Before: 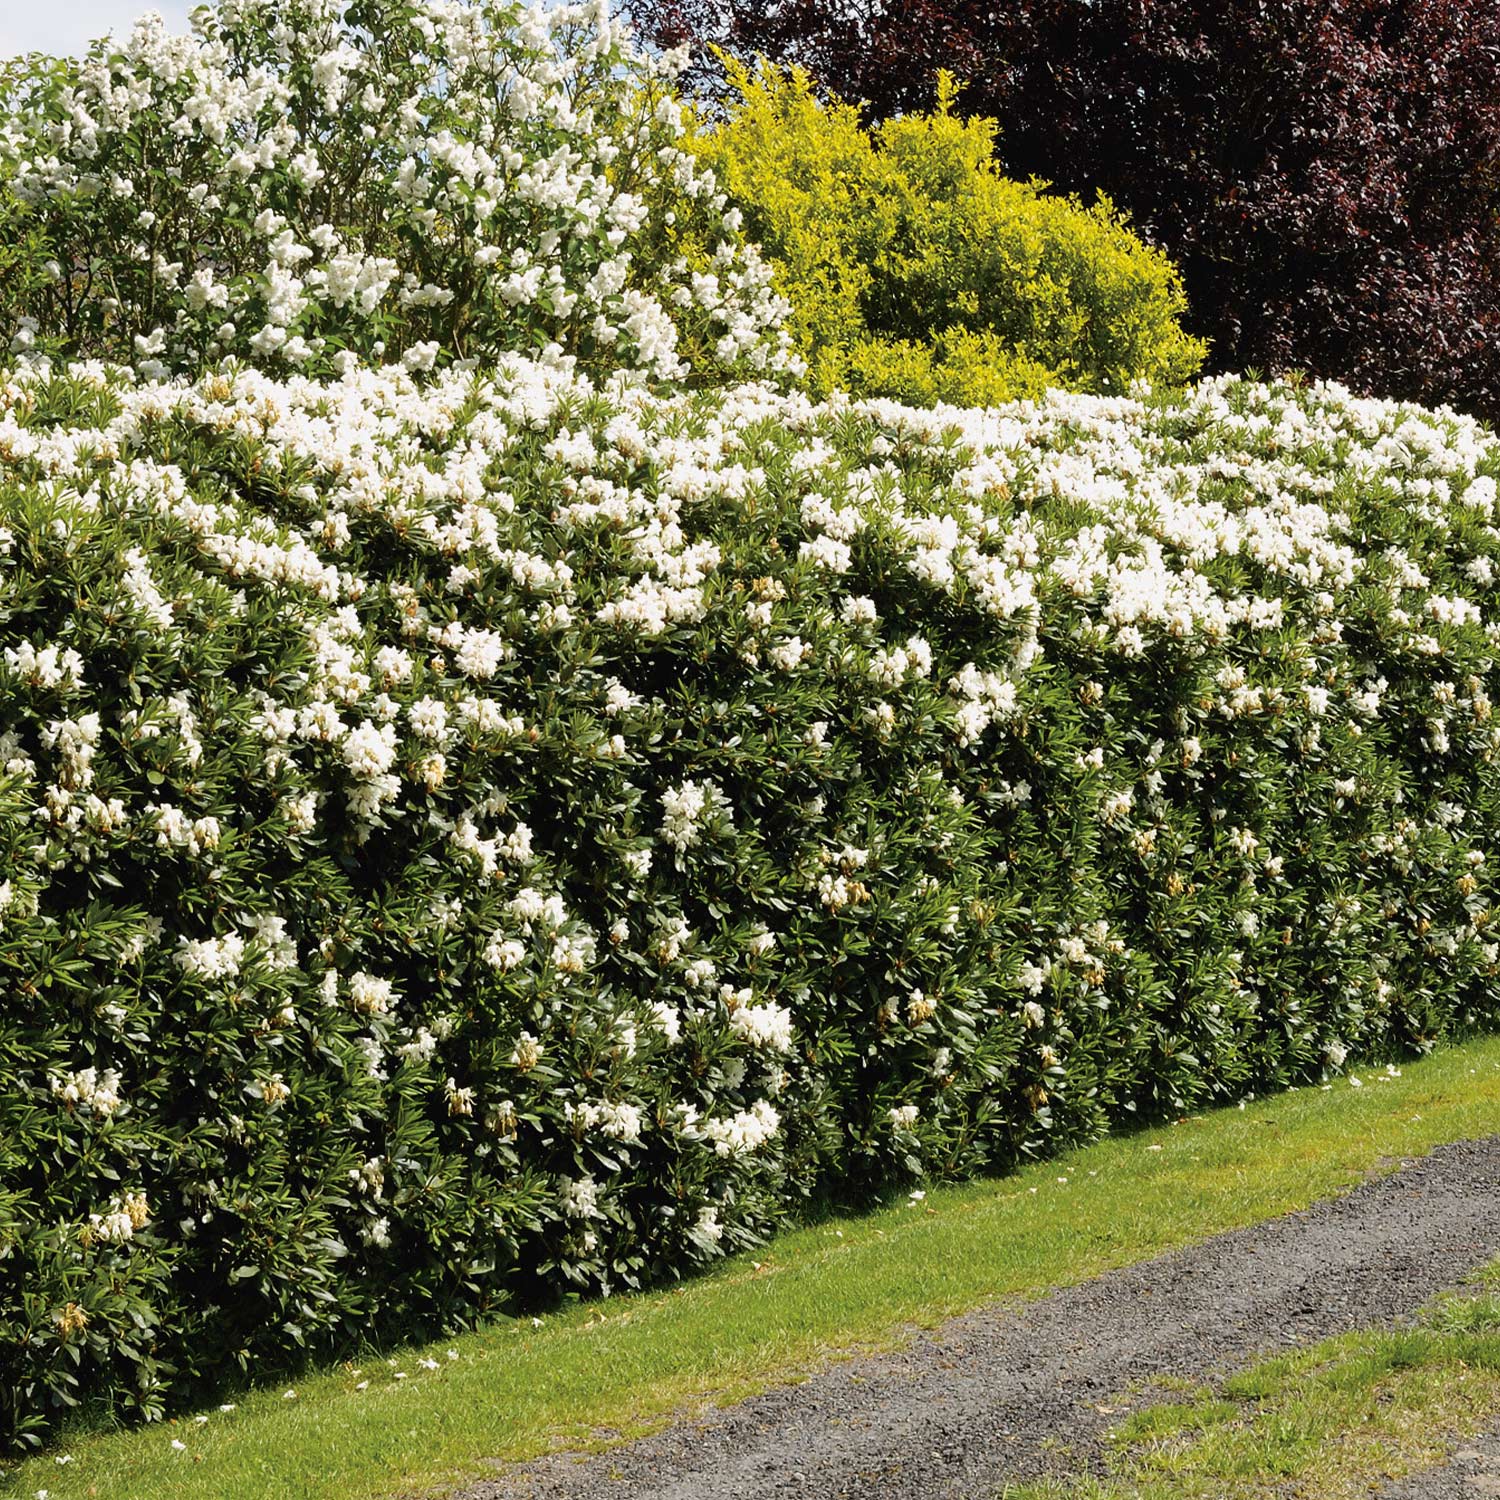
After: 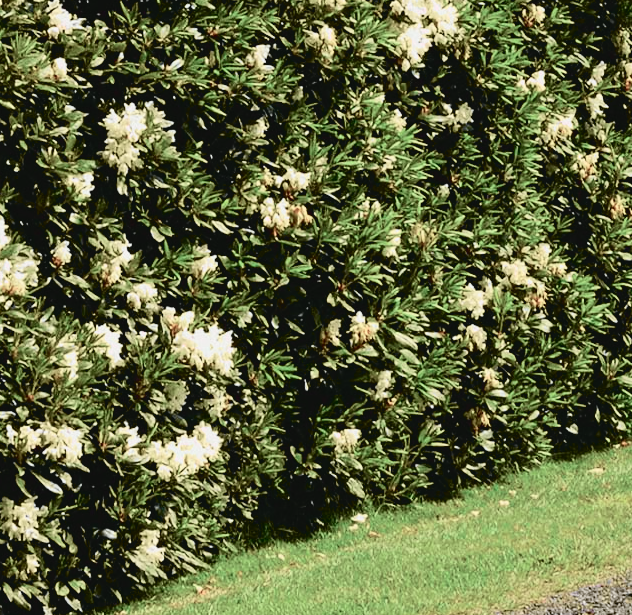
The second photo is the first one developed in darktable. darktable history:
crop: left 37.221%, top 45.169%, right 20.63%, bottom 13.777%
tone curve: curves: ch0 [(0, 0.039) (0.113, 0.081) (0.204, 0.204) (0.498, 0.608) (0.709, 0.819) (0.984, 0.961)]; ch1 [(0, 0) (0.172, 0.123) (0.317, 0.272) (0.414, 0.382) (0.476, 0.479) (0.505, 0.501) (0.528, 0.54) (0.618, 0.647) (0.709, 0.764) (1, 1)]; ch2 [(0, 0) (0.411, 0.424) (0.492, 0.502) (0.521, 0.513) (0.537, 0.57) (0.686, 0.638) (1, 1)], color space Lab, independent channels, preserve colors none
